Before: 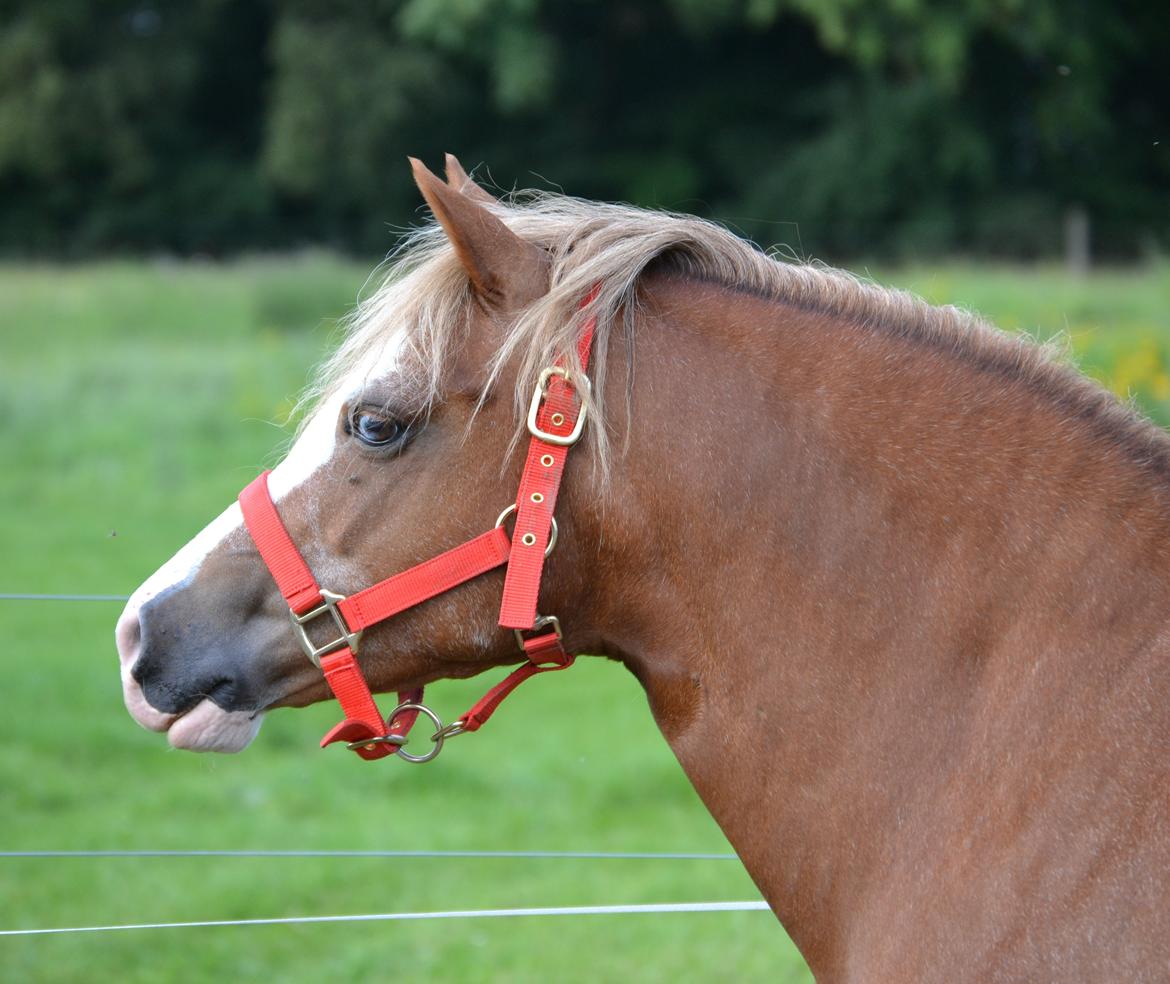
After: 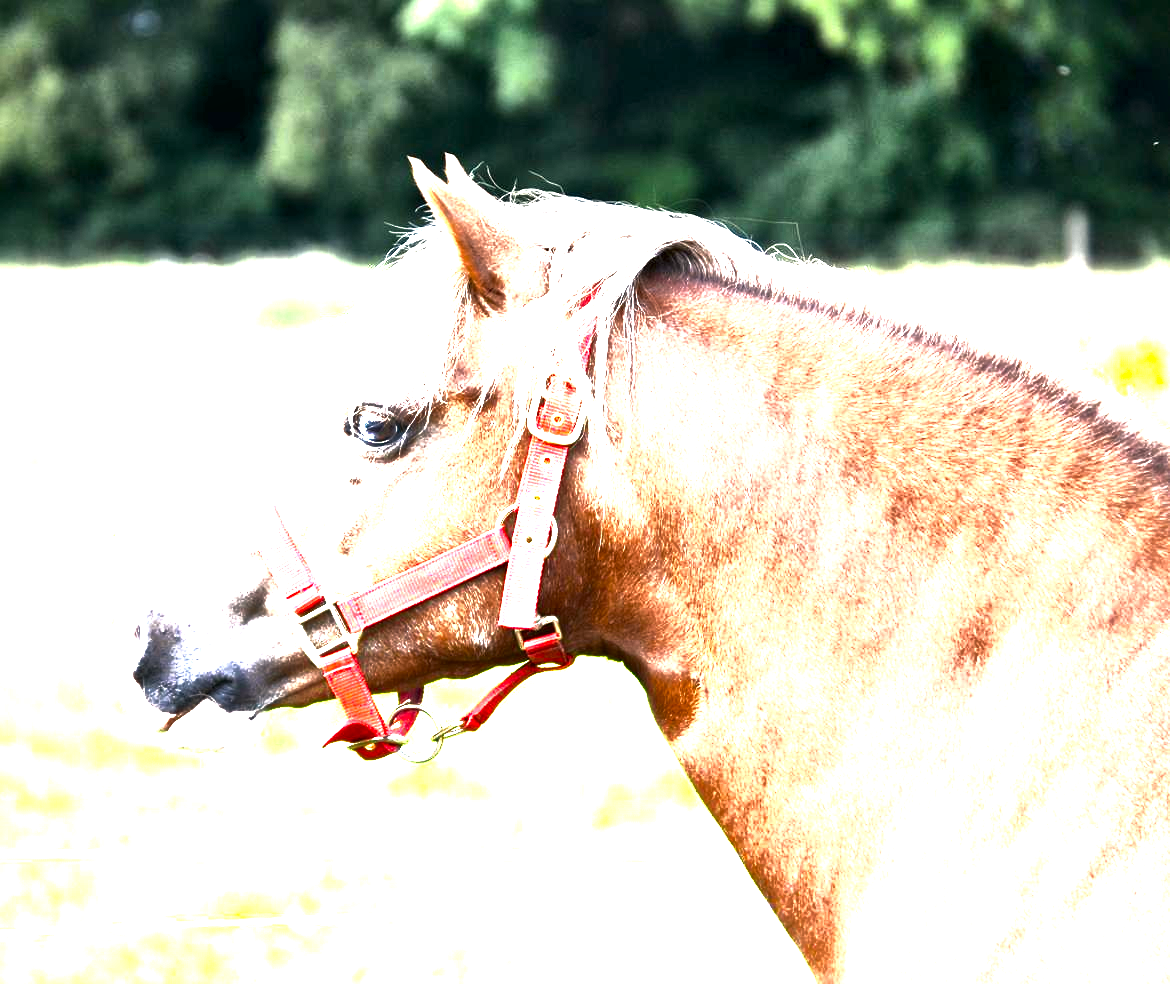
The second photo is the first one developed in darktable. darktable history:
local contrast: mode bilateral grid, contrast 45, coarseness 69, detail 212%, midtone range 0.2
exposure: black level correction 0, exposure 1.294 EV, compensate highlight preservation false
color balance rgb: highlights gain › chroma 2.014%, highlights gain › hue 44.37°, perceptual saturation grading › global saturation 20%, perceptual saturation grading › highlights -25.326%, perceptual saturation grading › shadows 25.106%, perceptual brilliance grading › highlights 74.628%, perceptual brilliance grading › shadows -29.887%, global vibrance -16.332%, contrast -5.723%
